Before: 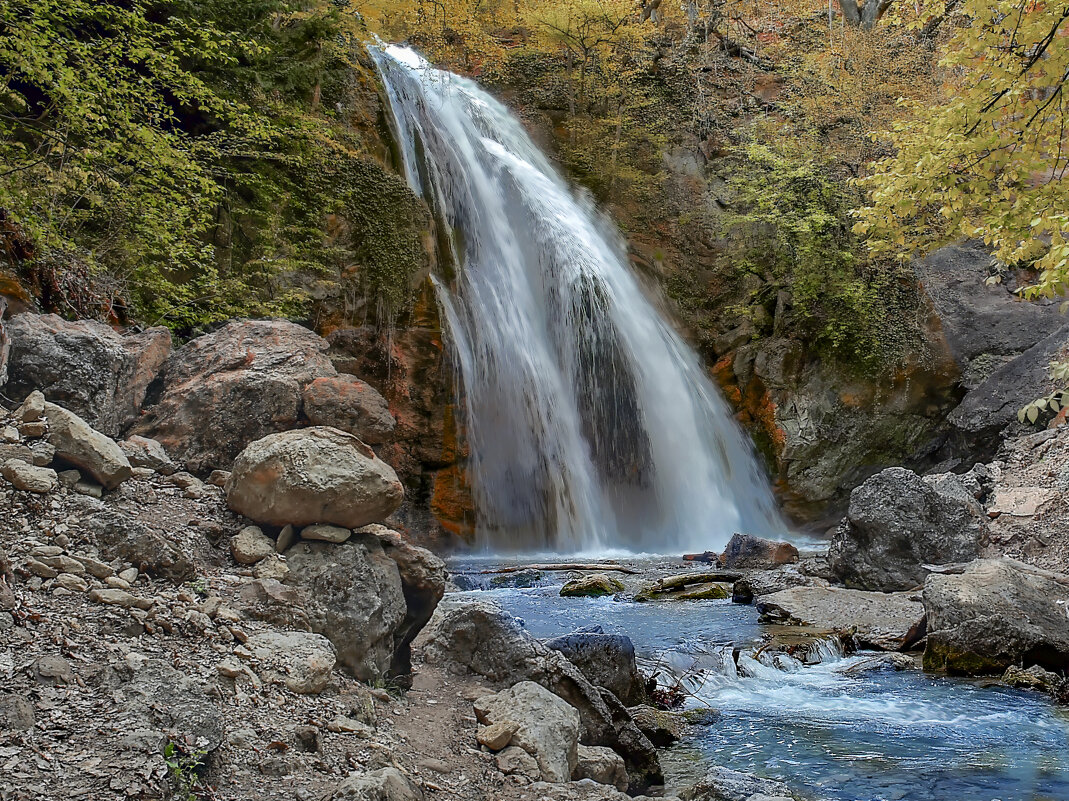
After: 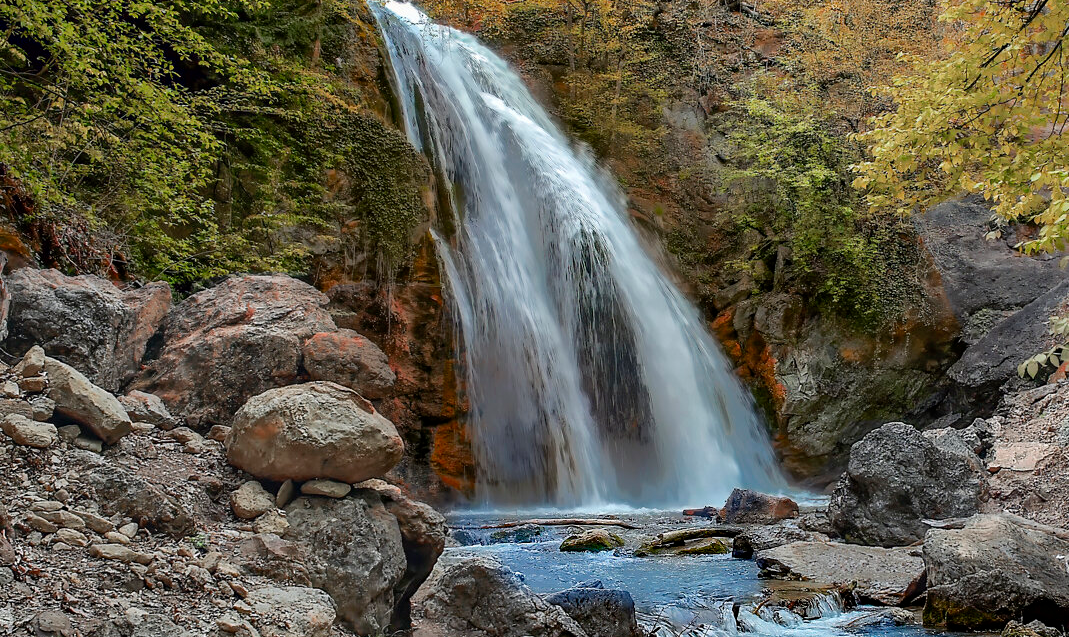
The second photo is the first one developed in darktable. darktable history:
crop and rotate: top 5.648%, bottom 14.823%
